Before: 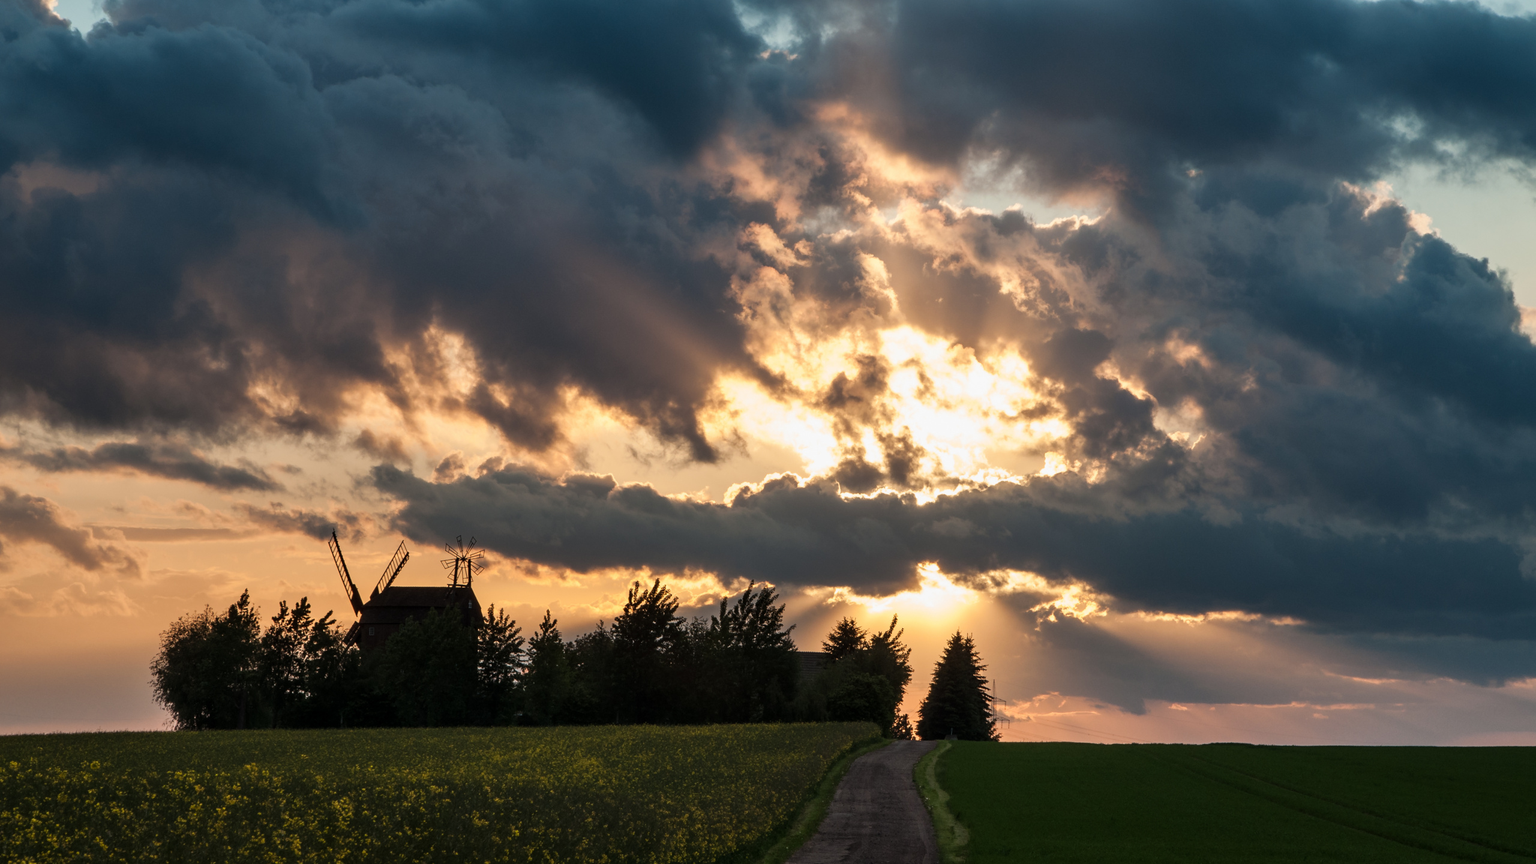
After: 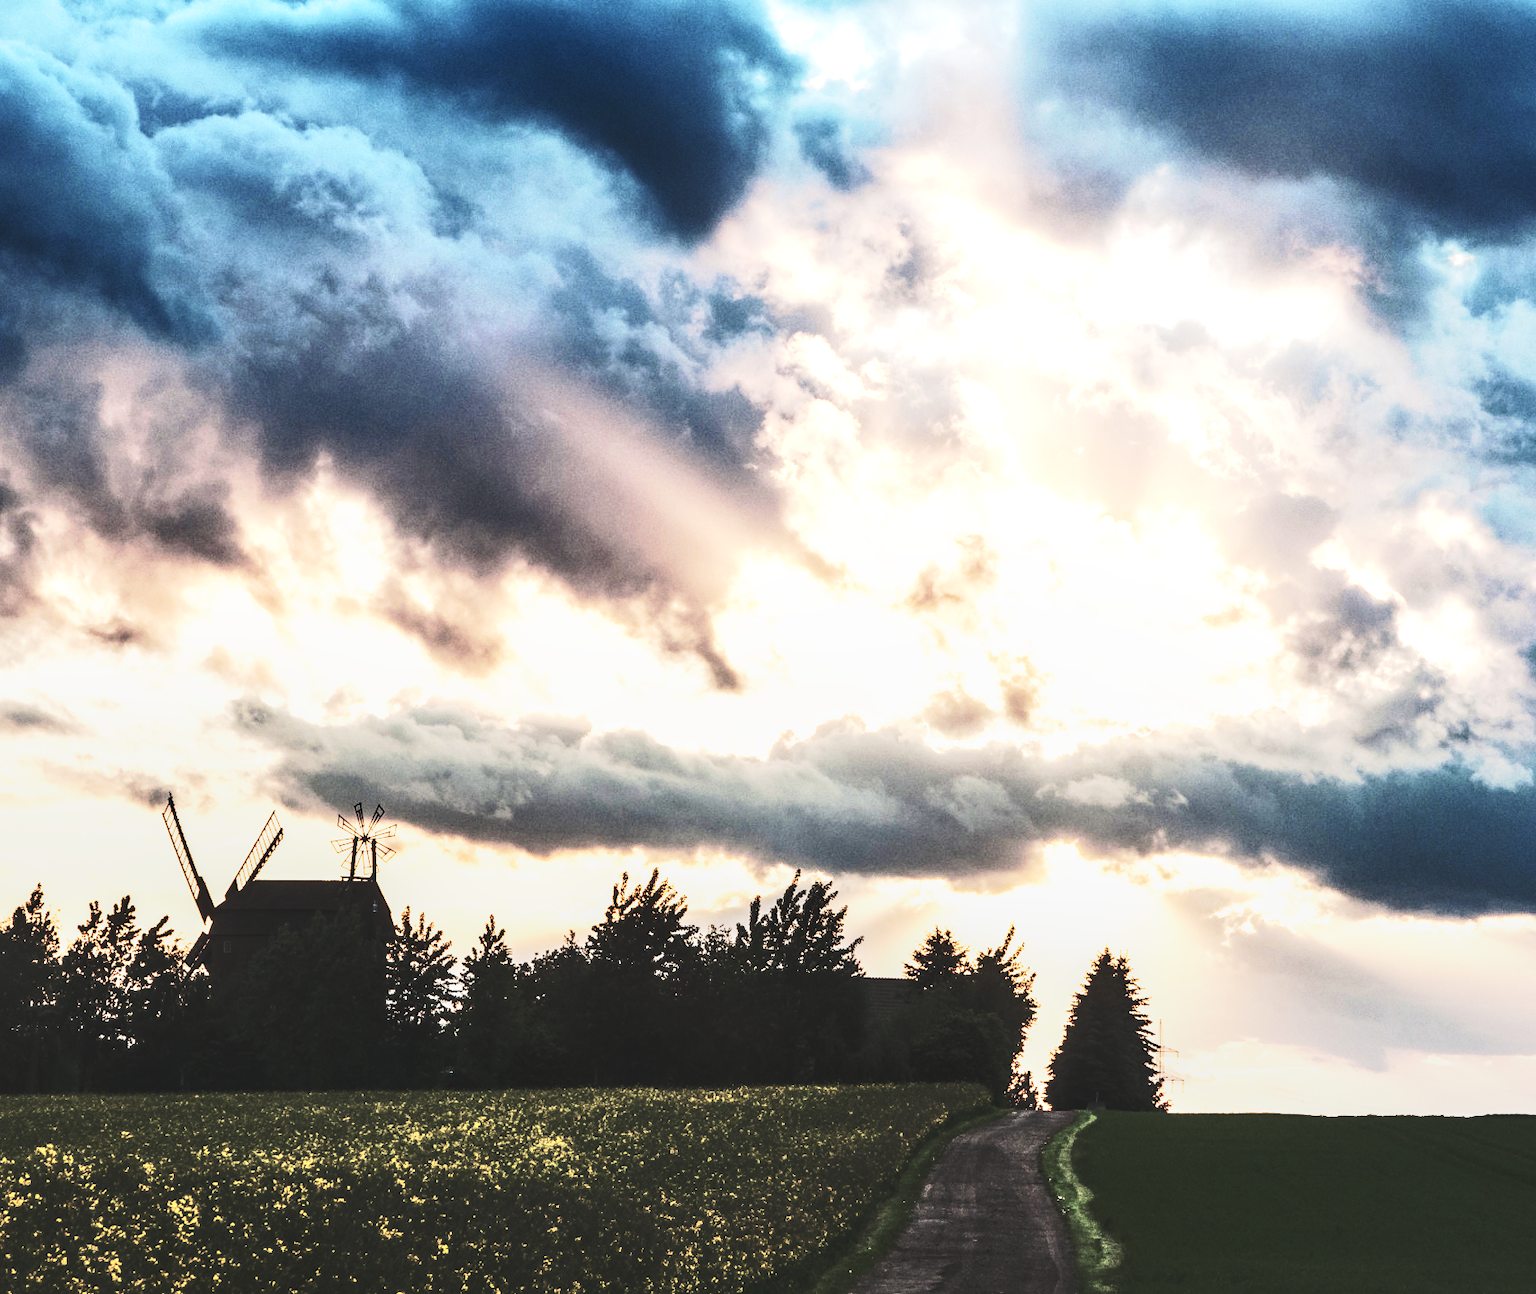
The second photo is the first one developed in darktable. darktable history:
base curve: curves: ch0 [(0, 0.015) (0.085, 0.116) (0.134, 0.298) (0.19, 0.545) (0.296, 0.764) (0.599, 0.982) (1, 1)], preserve colors none
exposure: black level correction 0, exposure 1 EV, compensate highlight preservation false
tone curve: curves: ch0 [(0, 0) (0.288, 0.201) (0.683, 0.793) (1, 1)], color space Lab, independent channels
color zones: curves: ch0 [(0.068, 0.464) (0.25, 0.5) (0.48, 0.508) (0.75, 0.536) (0.886, 0.476) (0.967, 0.456)]; ch1 [(0.066, 0.456) (0.25, 0.5) (0.616, 0.508) (0.746, 0.56) (0.934, 0.444)]
velvia: strength 6.39%
local contrast: on, module defaults
crop and rotate: left 14.367%, right 18.953%
contrast brightness saturation: contrast 0.105, saturation -0.364
